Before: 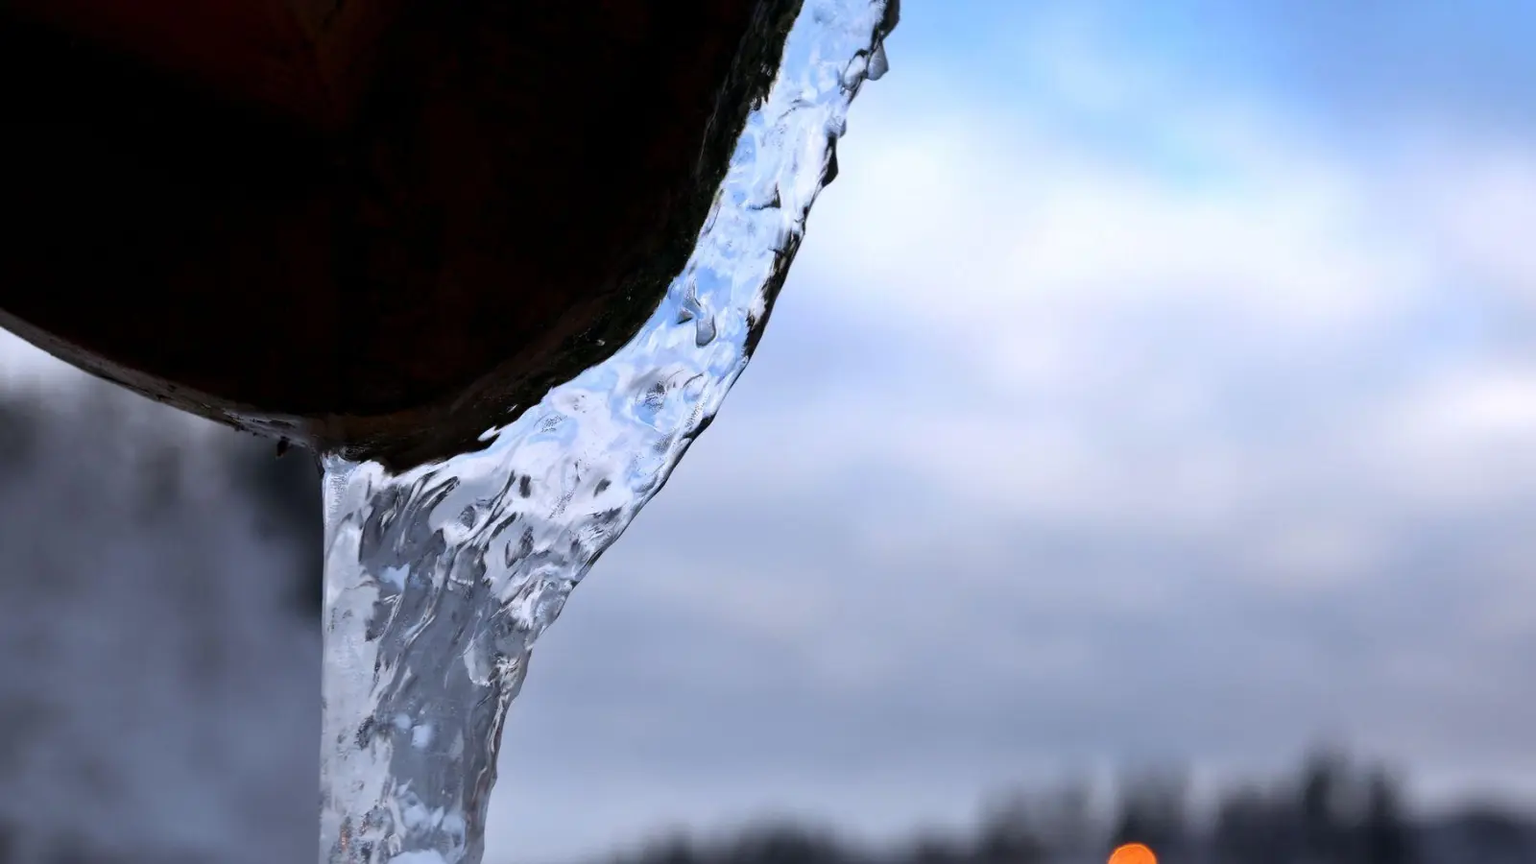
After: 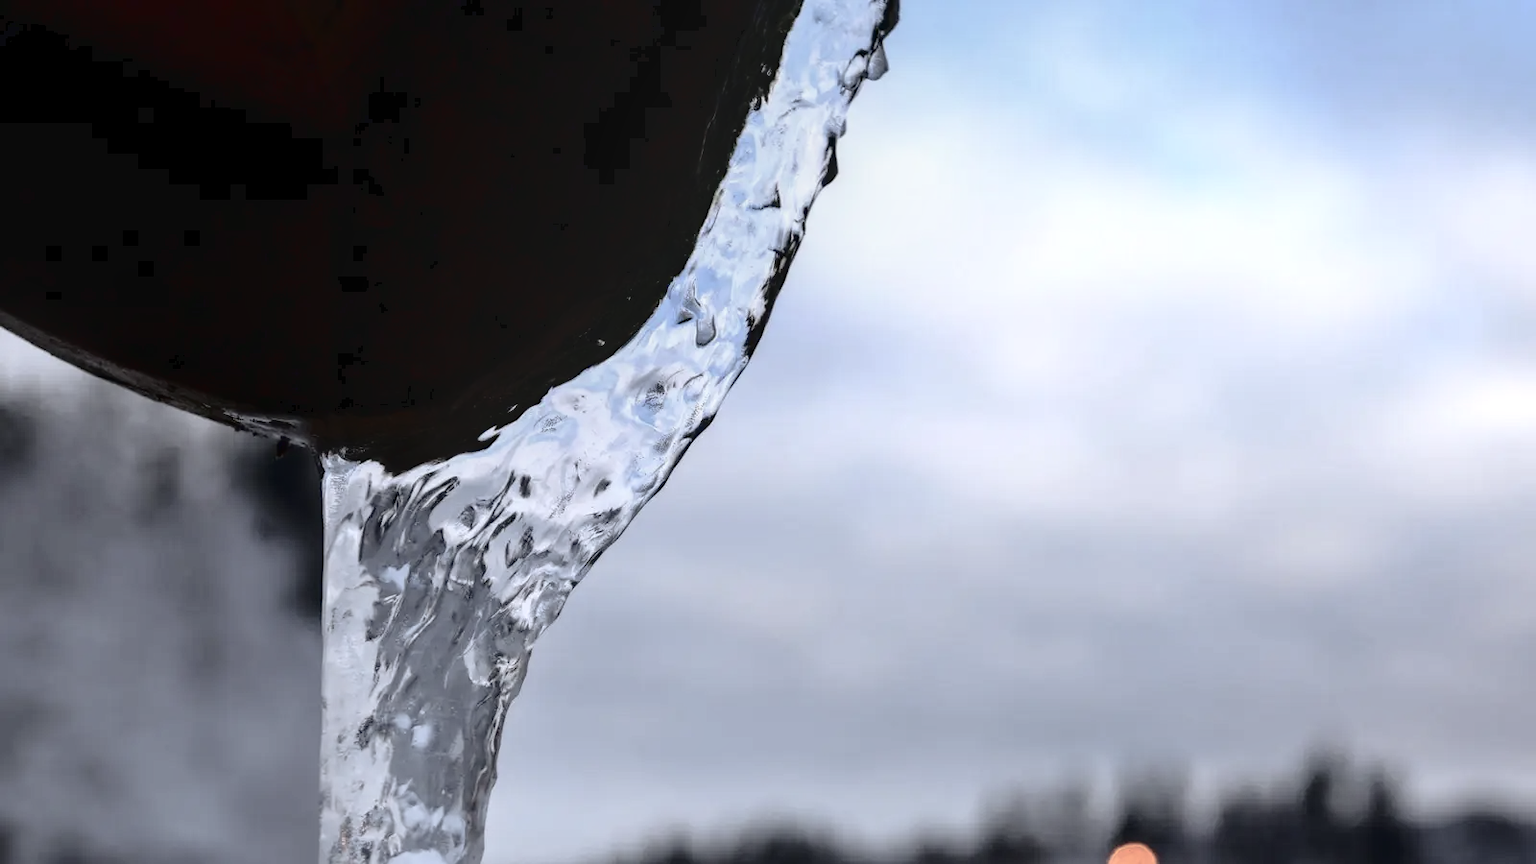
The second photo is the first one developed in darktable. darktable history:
local contrast: on, module defaults
color balance rgb: linear chroma grading › global chroma 14.421%, perceptual saturation grading › global saturation -29.287%, perceptual saturation grading › highlights -20.84%, perceptual saturation grading › mid-tones -23.782%, perceptual saturation grading › shadows -23.028%
tone curve: curves: ch0 [(0, 0) (0.003, 0.025) (0.011, 0.027) (0.025, 0.032) (0.044, 0.037) (0.069, 0.044) (0.1, 0.054) (0.136, 0.084) (0.177, 0.128) (0.224, 0.196) (0.277, 0.281) (0.335, 0.376) (0.399, 0.461) (0.468, 0.534) (0.543, 0.613) (0.623, 0.692) (0.709, 0.77) (0.801, 0.849) (0.898, 0.934) (1, 1)], color space Lab, independent channels, preserve colors none
